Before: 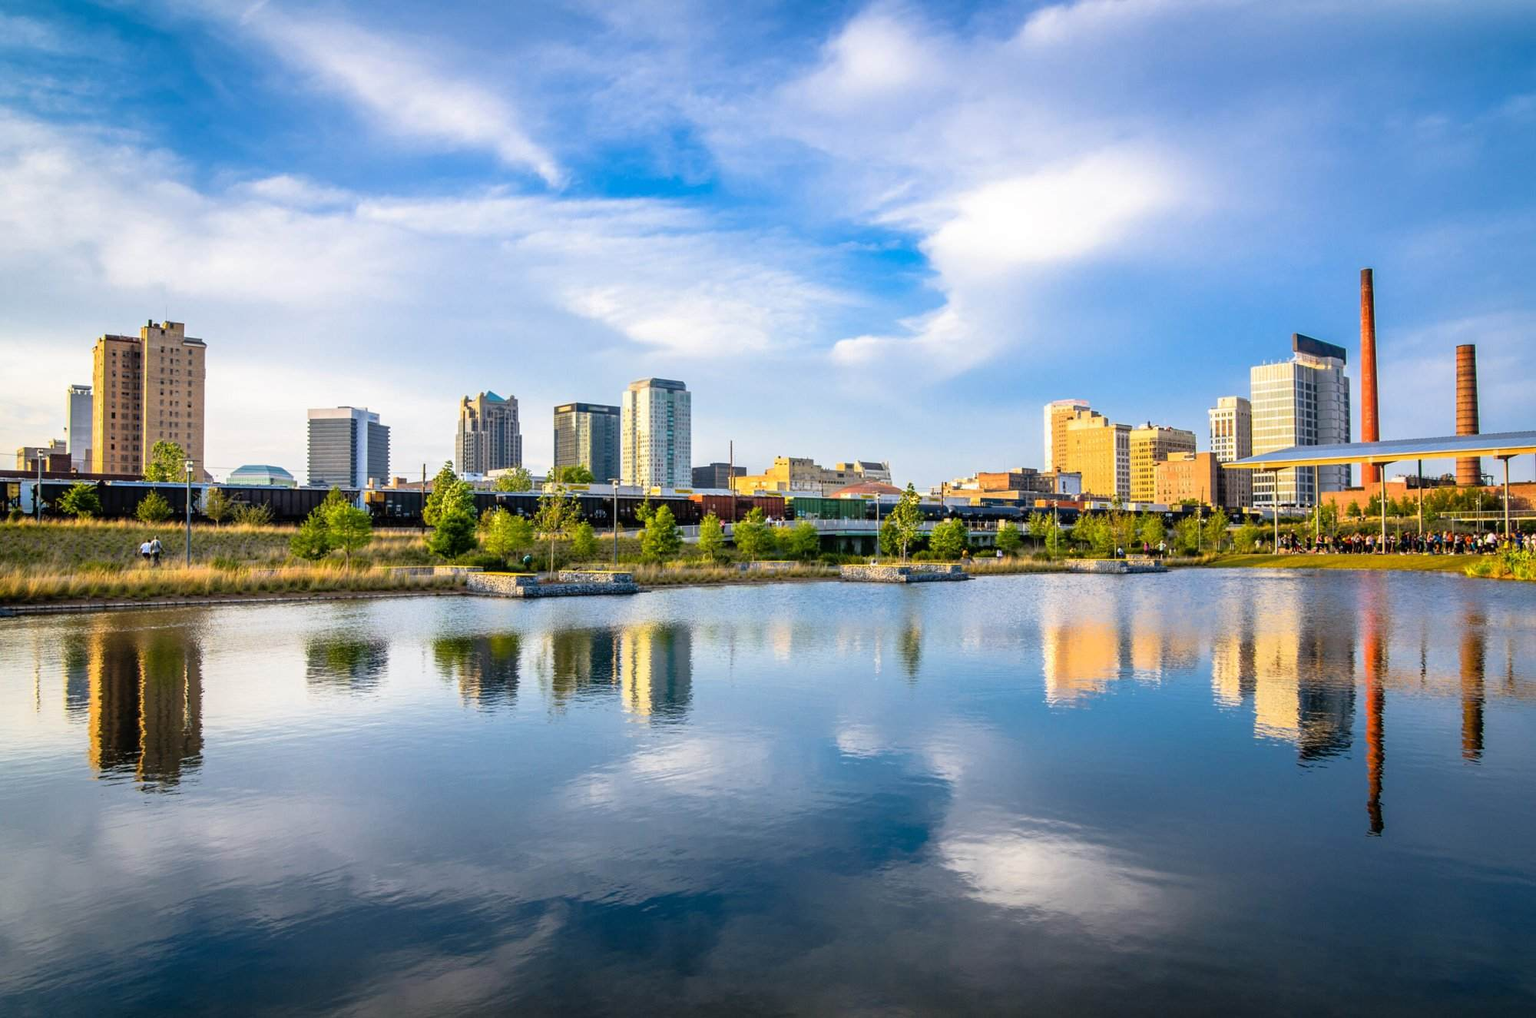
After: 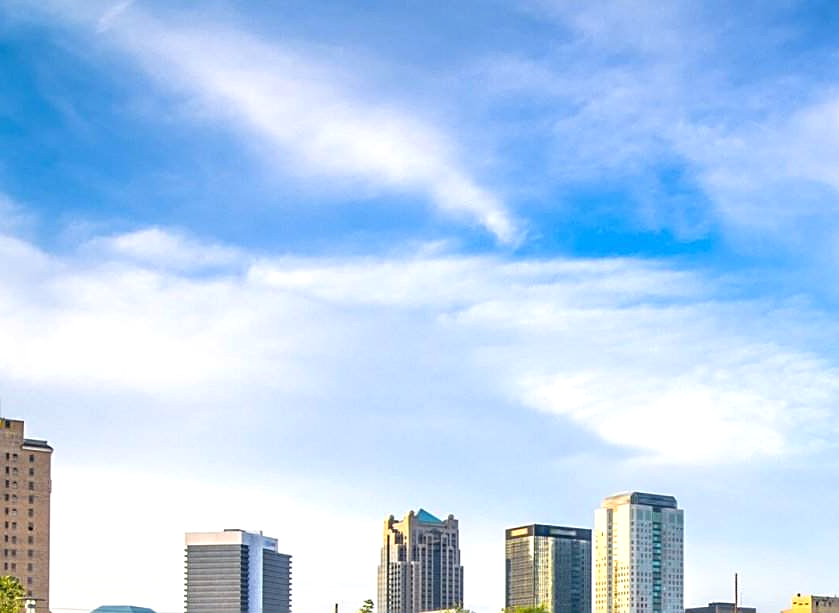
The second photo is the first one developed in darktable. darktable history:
sharpen: on, module defaults
exposure: exposure 0.3 EV, compensate highlight preservation false
crop and rotate: left 10.817%, top 0.062%, right 47.194%, bottom 53.626%
